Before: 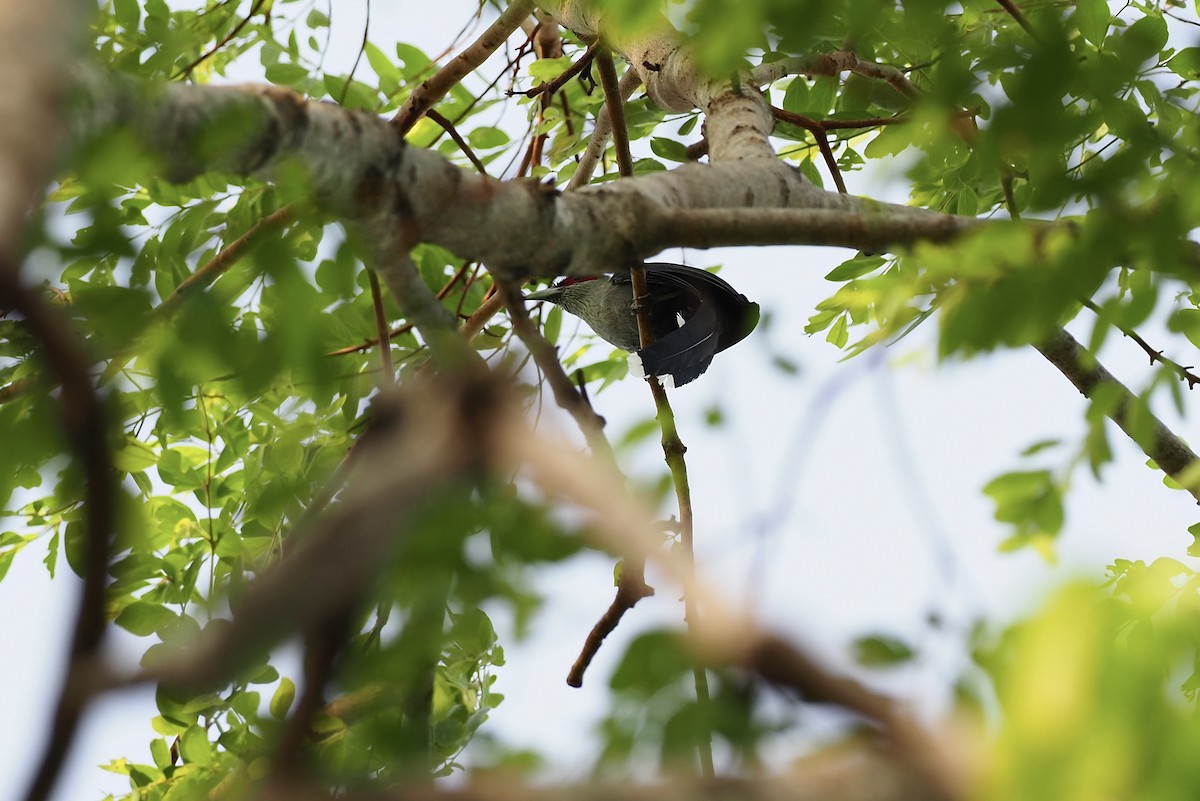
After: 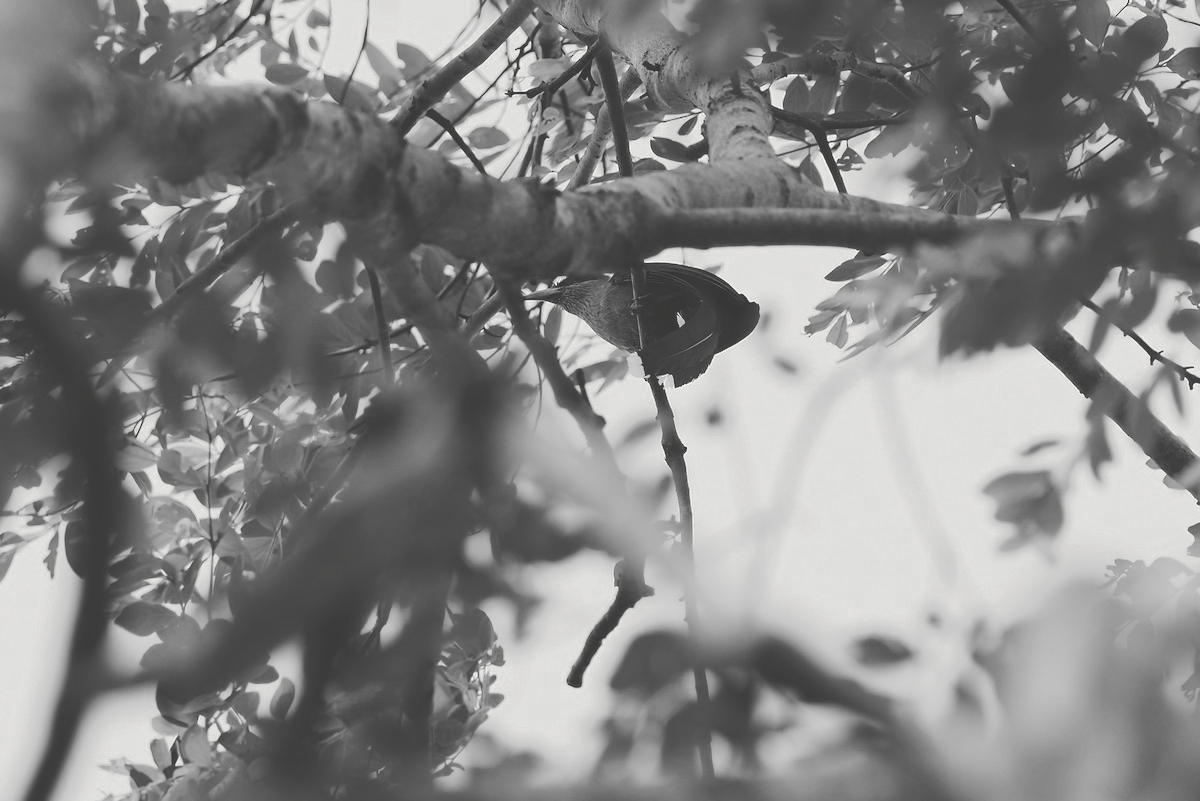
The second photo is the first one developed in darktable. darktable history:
tone curve: curves: ch0 [(0, 0) (0.003, 0.217) (0.011, 0.217) (0.025, 0.229) (0.044, 0.243) (0.069, 0.253) (0.1, 0.265) (0.136, 0.281) (0.177, 0.305) (0.224, 0.331) (0.277, 0.369) (0.335, 0.415) (0.399, 0.472) (0.468, 0.543) (0.543, 0.609) (0.623, 0.676) (0.709, 0.734) (0.801, 0.798) (0.898, 0.849) (1, 1)], preserve colors none
color look up table: target L [97.23, 88.12, 82.41, 81.33, 90.24, 76.61, 64.74, 70.35, 56.32, 53.59, 57.48, 40.73, 33.6, 26.21, 11.26, 3.321, 203.09, 81.69, 60.56, 63.22, 60.17, 66.24, 46.84, 52.01, 43.19, 29.29, 31.46, 24.42, 7.247, 90.94, 86.7, 80.24, 75.15, 71.47, 69.24, 81.33, 85.98, 50.03, 46.43, 44.82, 62.08, 49.64, 26.65, 97.23, 91.64, 75.15, 69.24, 55.93, 28.42], target a [-0.098, -0.002, -0.002, 0, -0.1, -0.001, -0.002, 0, -0.001, 0 ×5, -0.002, -0.001, 0, -0.001, 0, -0.001, -0.001, -0.001, 0, -0.001, 0, 0, -0.001, -0.001, -0.131, -0.002, -0.002, -0.002, -0.001, -0.002, -0.002, 0, -0.002, 0 ×4, -0.001, 0, -0.098, -0.002, -0.001, -0.002, 0, 0], target b [1.216, 0.02, 0.02, -0.001, 1.236, 0.019, 0.019, 0, 0.002, 0.001, 0.001, -0.002, 0.002, 0.002, 0.014, 0.009, -0.002, 0, 0.001, 0.018, 0.018, 0.018, 0.002 ×4, 0.014, 0.013, 1.613, 0.019, 0.02, 0.02, 0.019, 0.019, 0.019, -0.001, 0.02, 0.002, 0.002, 0.002, 0.001, 0.017, 0.002, 1.216, 0.019, 0.019, 0.019, 0.001, 0.002], num patches 49
